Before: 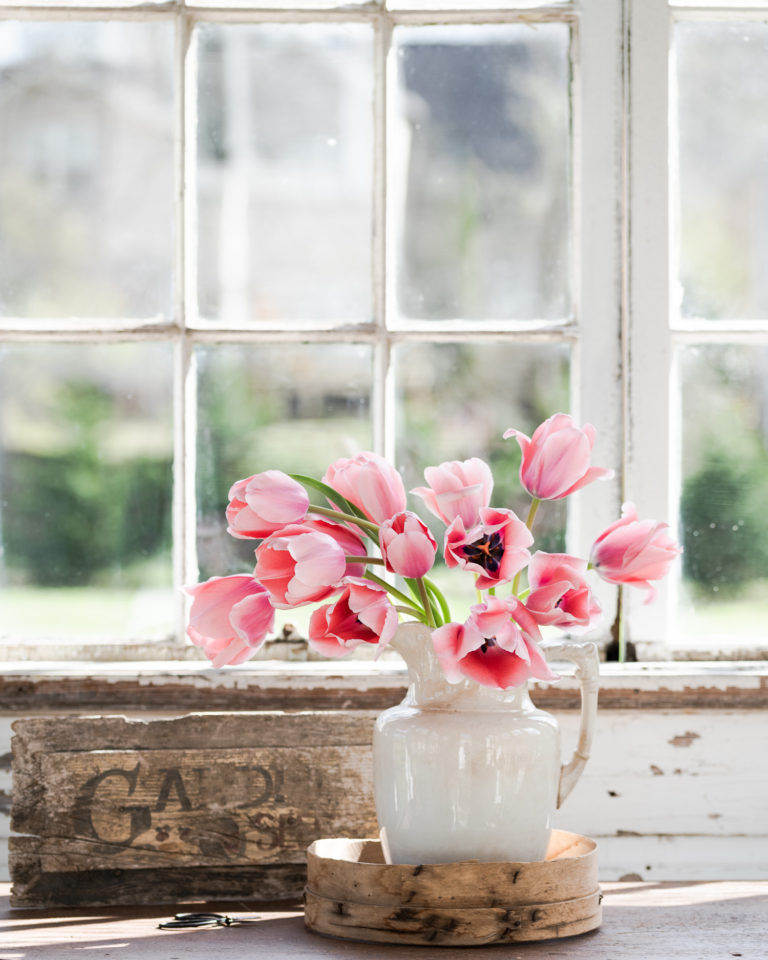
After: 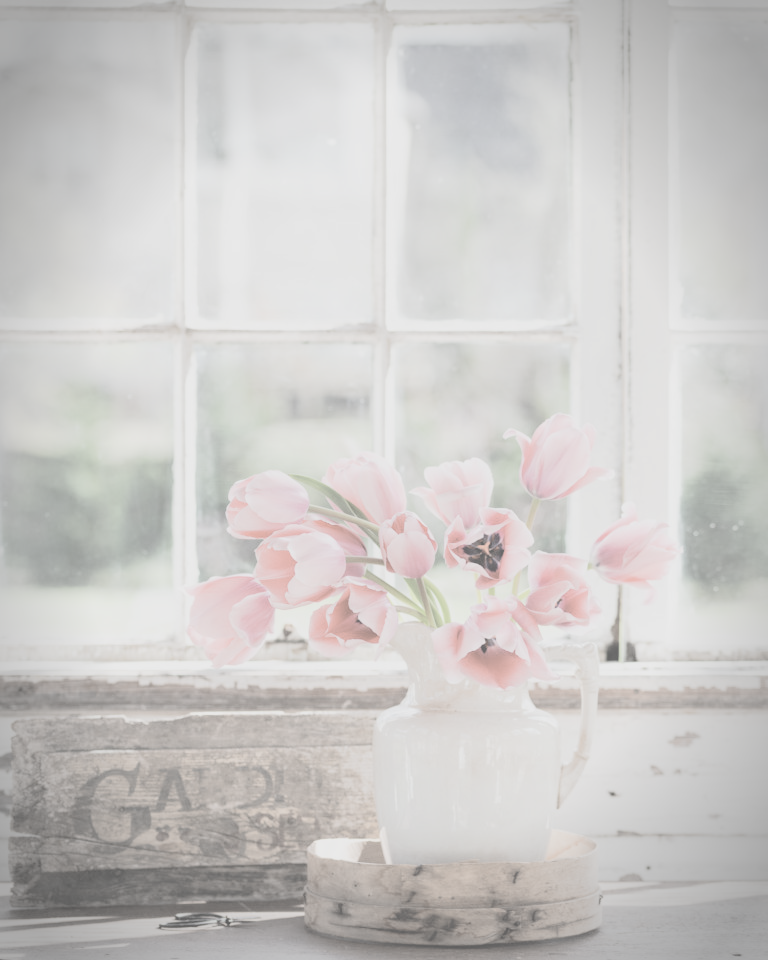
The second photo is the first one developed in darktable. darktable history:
tone curve: curves: ch0 [(0.016, 0.011) (0.204, 0.146) (0.515, 0.476) (0.78, 0.795) (1, 0.981)], color space Lab, linked channels, preserve colors none
contrast brightness saturation: contrast -0.32, brightness 0.75, saturation -0.78
rgb levels: preserve colors max RGB
vignetting: automatic ratio true
